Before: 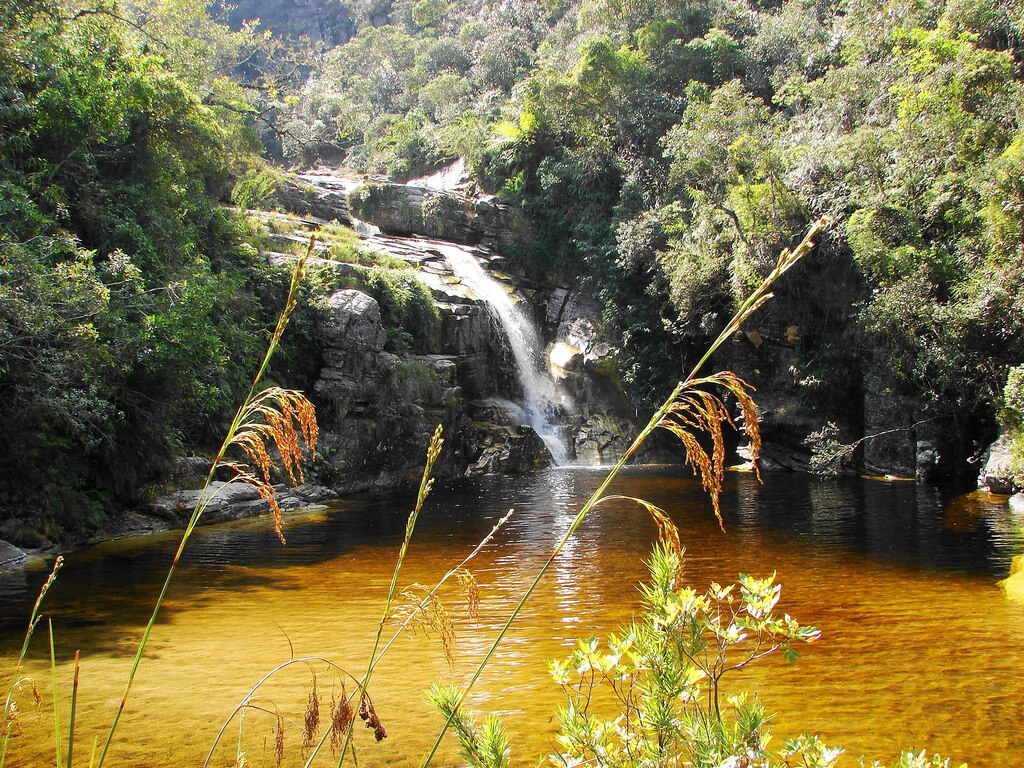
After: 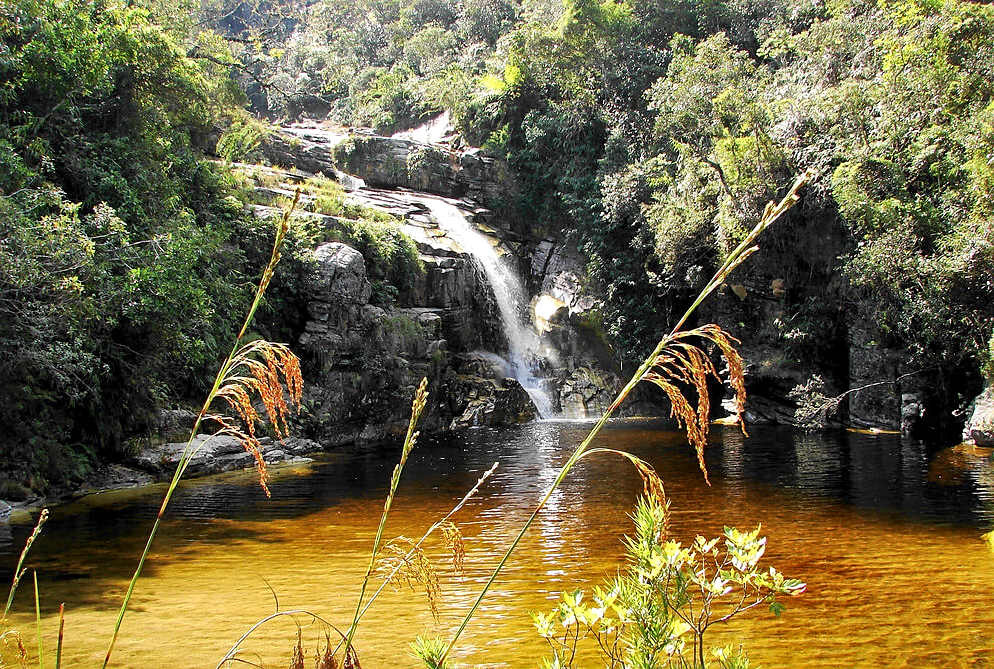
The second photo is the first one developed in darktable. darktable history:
local contrast: mode bilateral grid, contrast 20, coarseness 50, detail 161%, midtone range 0.2
sharpen: radius 1.864, amount 0.398, threshold 1.271
shadows and highlights: shadows 20.91, highlights -35.45, soften with gaussian
crop: left 1.507%, top 6.147%, right 1.379%, bottom 6.637%
